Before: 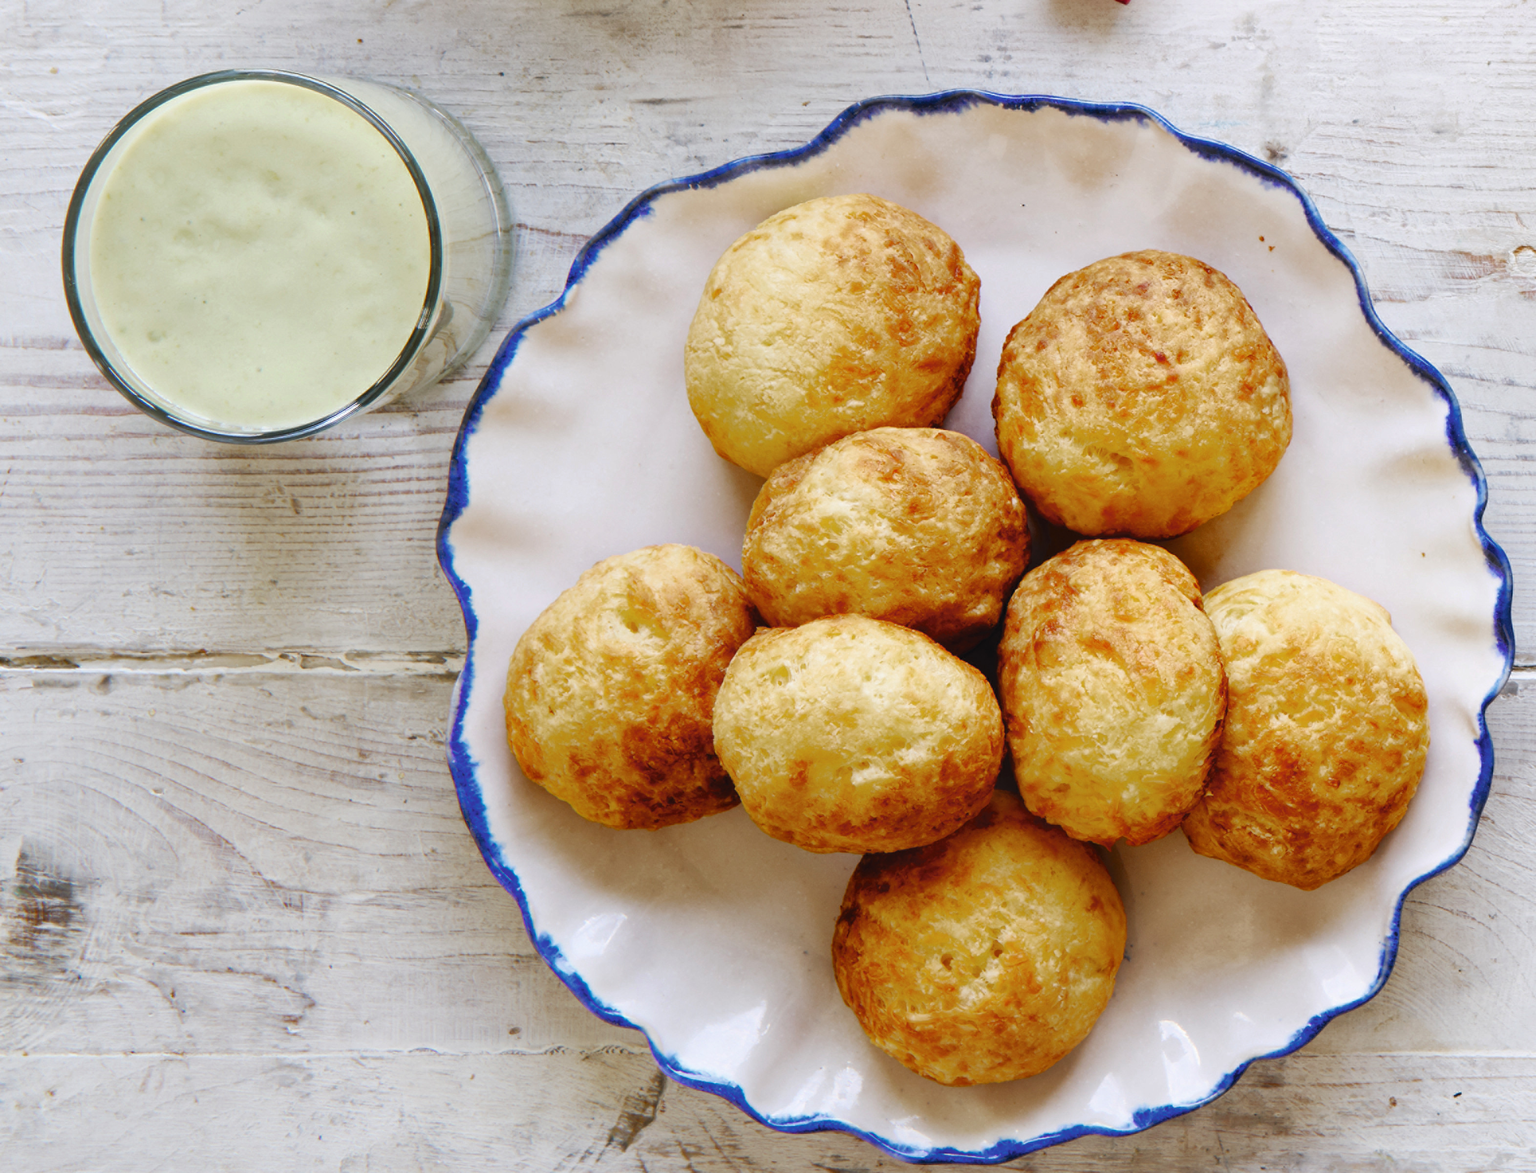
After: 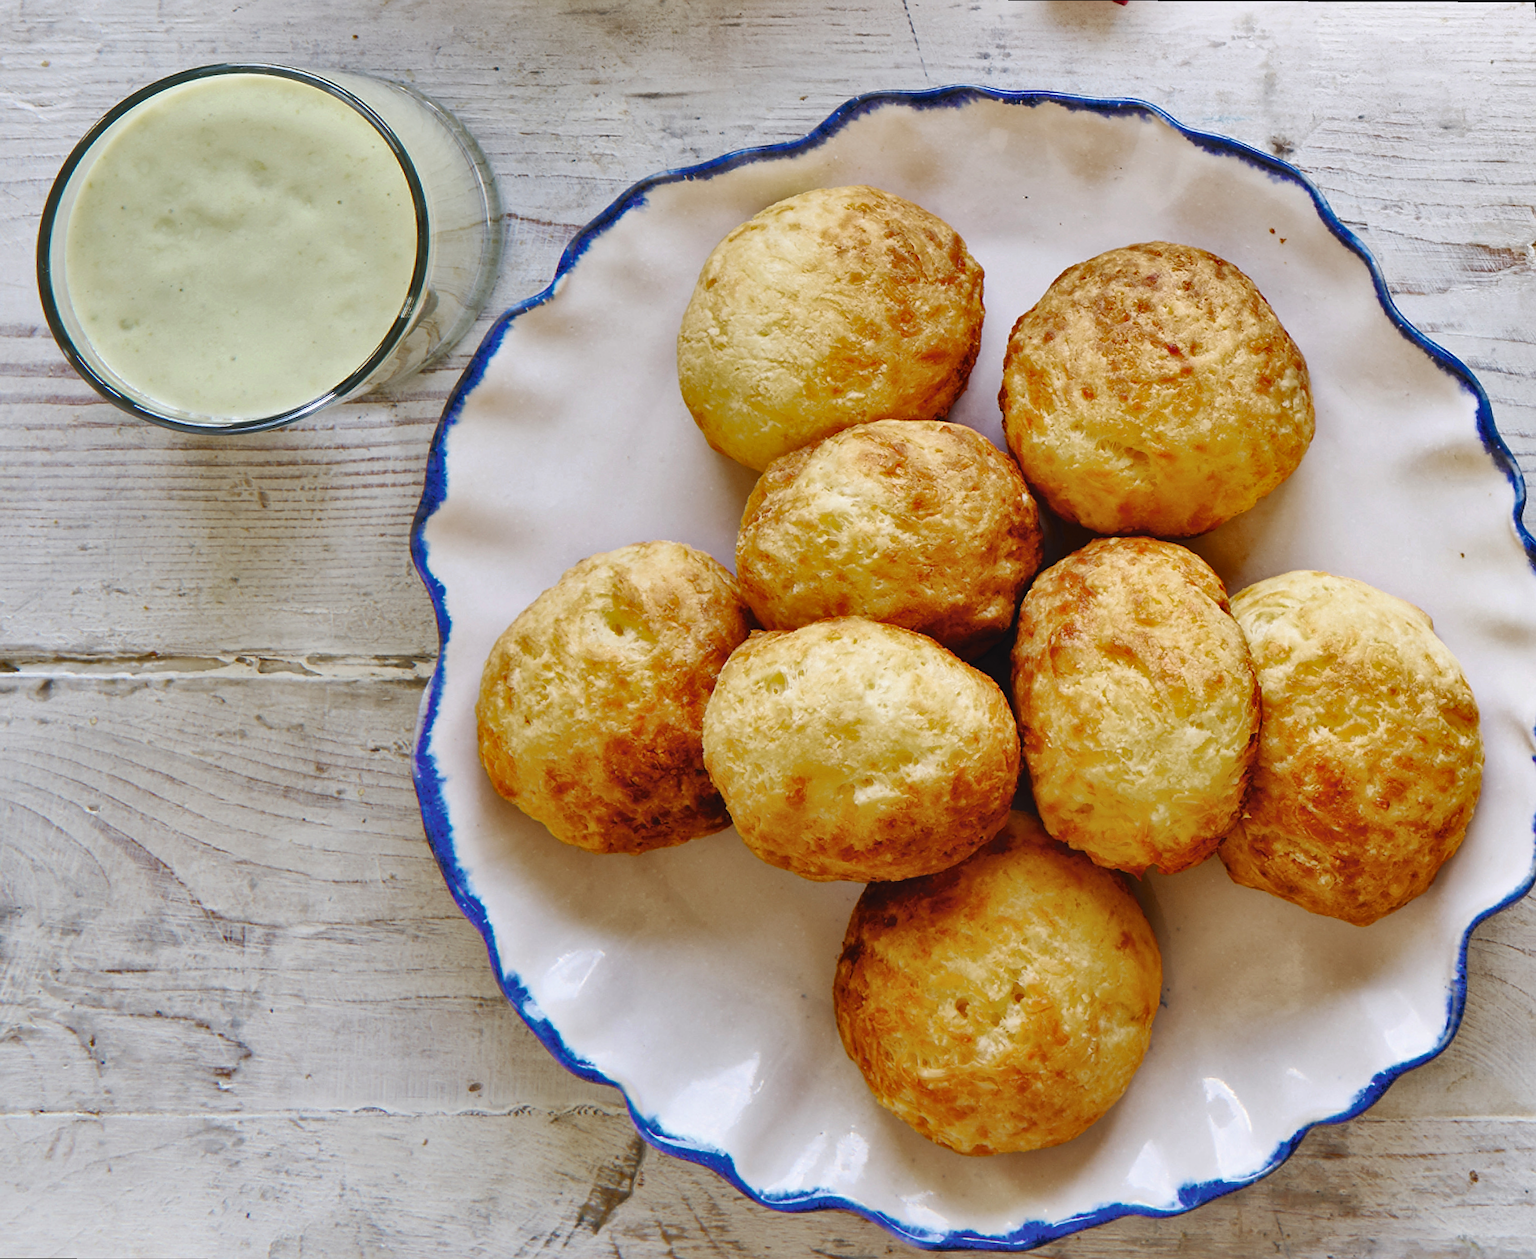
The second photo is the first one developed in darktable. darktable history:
shadows and highlights: shadows color adjustment 97.66%, soften with gaussian
rotate and perspective: rotation 0.215°, lens shift (vertical) -0.139, crop left 0.069, crop right 0.939, crop top 0.002, crop bottom 0.996
sharpen: on, module defaults
